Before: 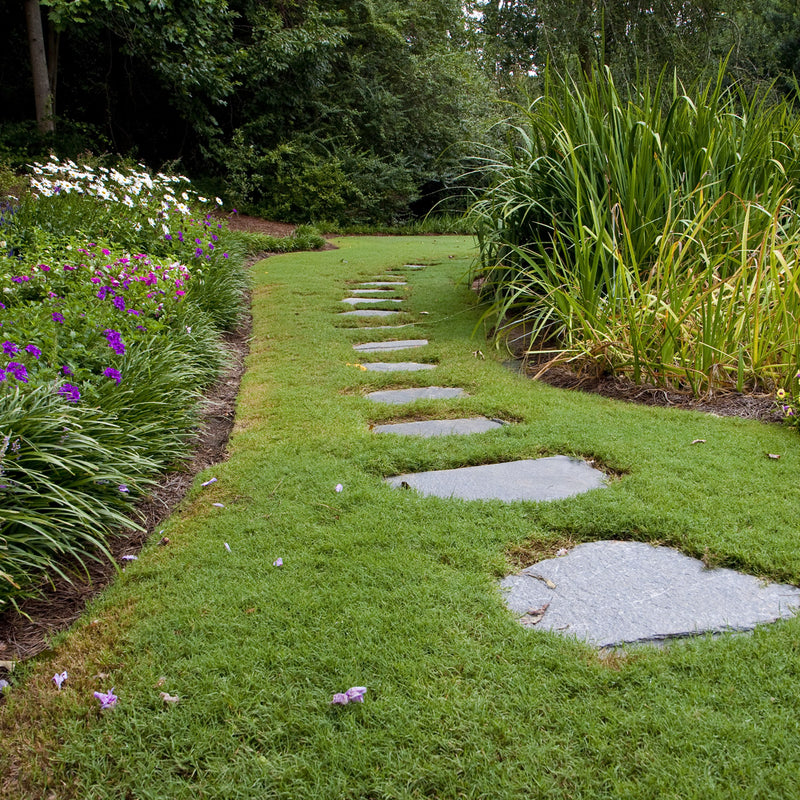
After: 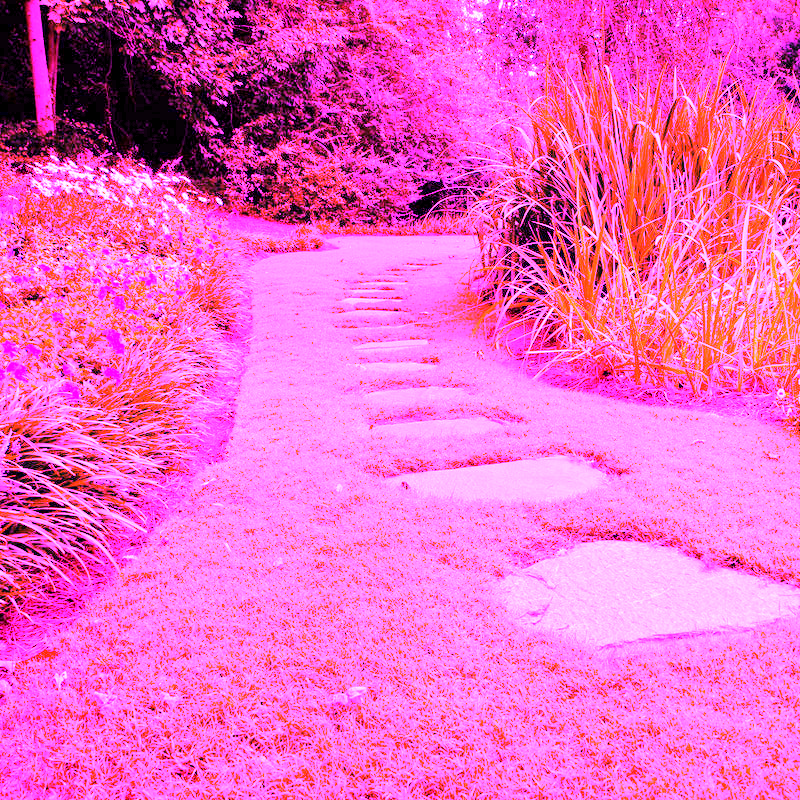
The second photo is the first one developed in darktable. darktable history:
white balance: red 8, blue 8
exposure: exposure -0.064 EV, compensate highlight preservation false
